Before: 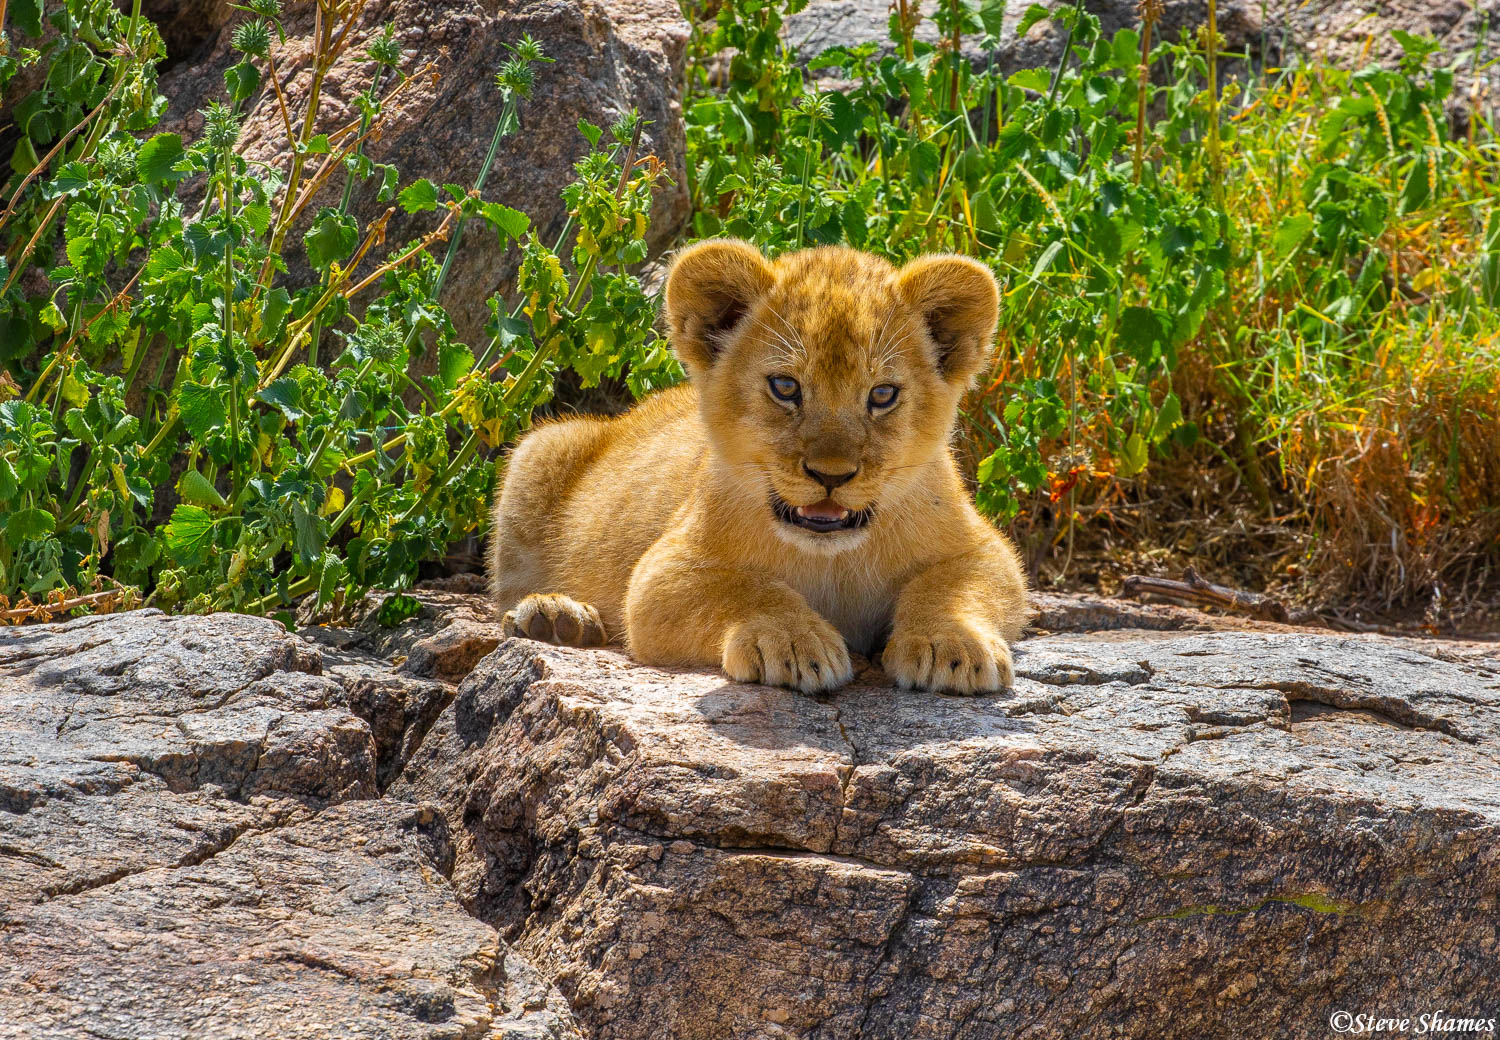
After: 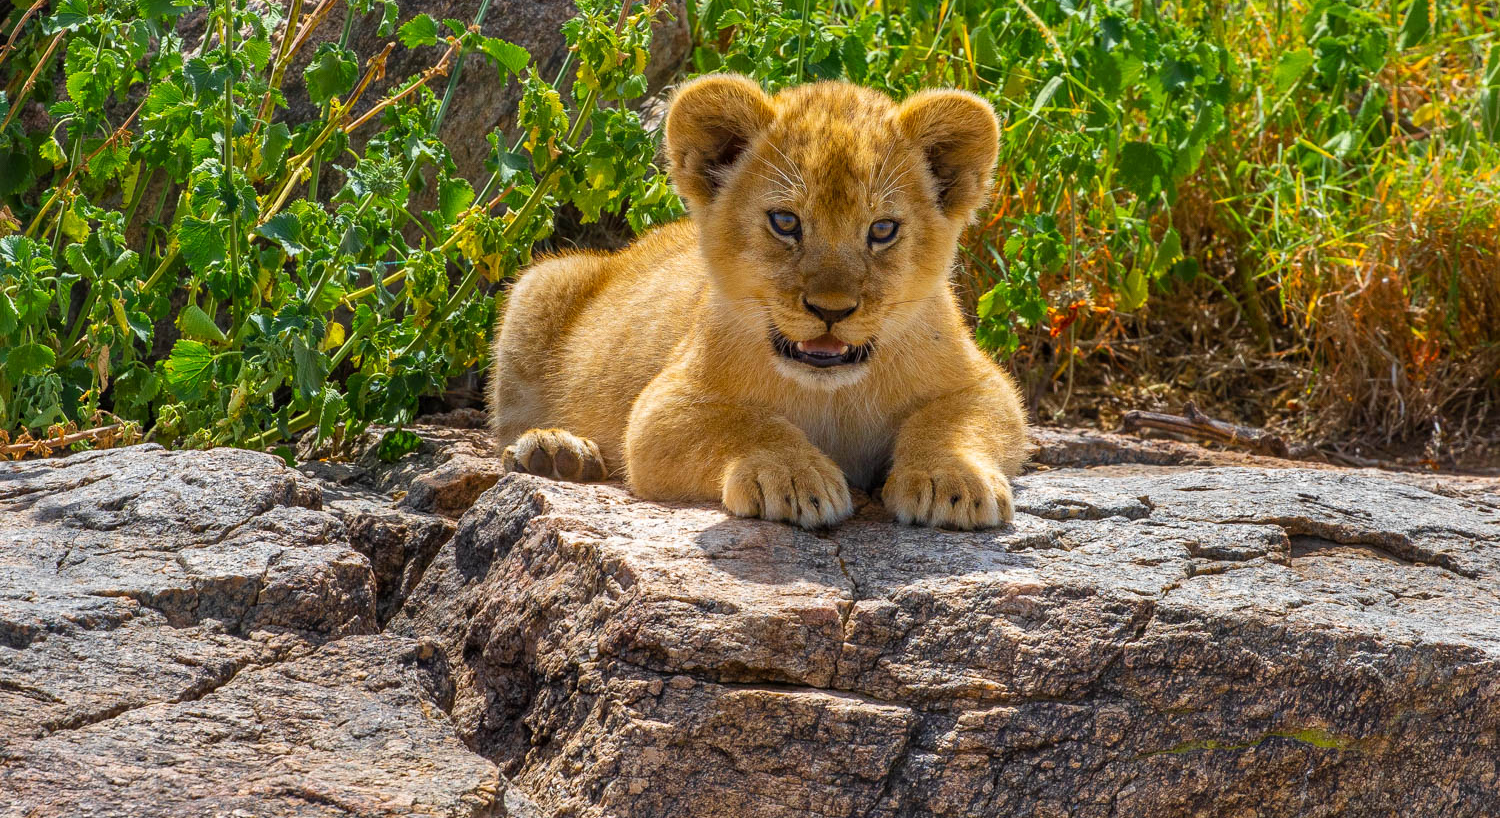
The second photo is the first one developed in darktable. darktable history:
crop and rotate: top 15.945%, bottom 5.338%
